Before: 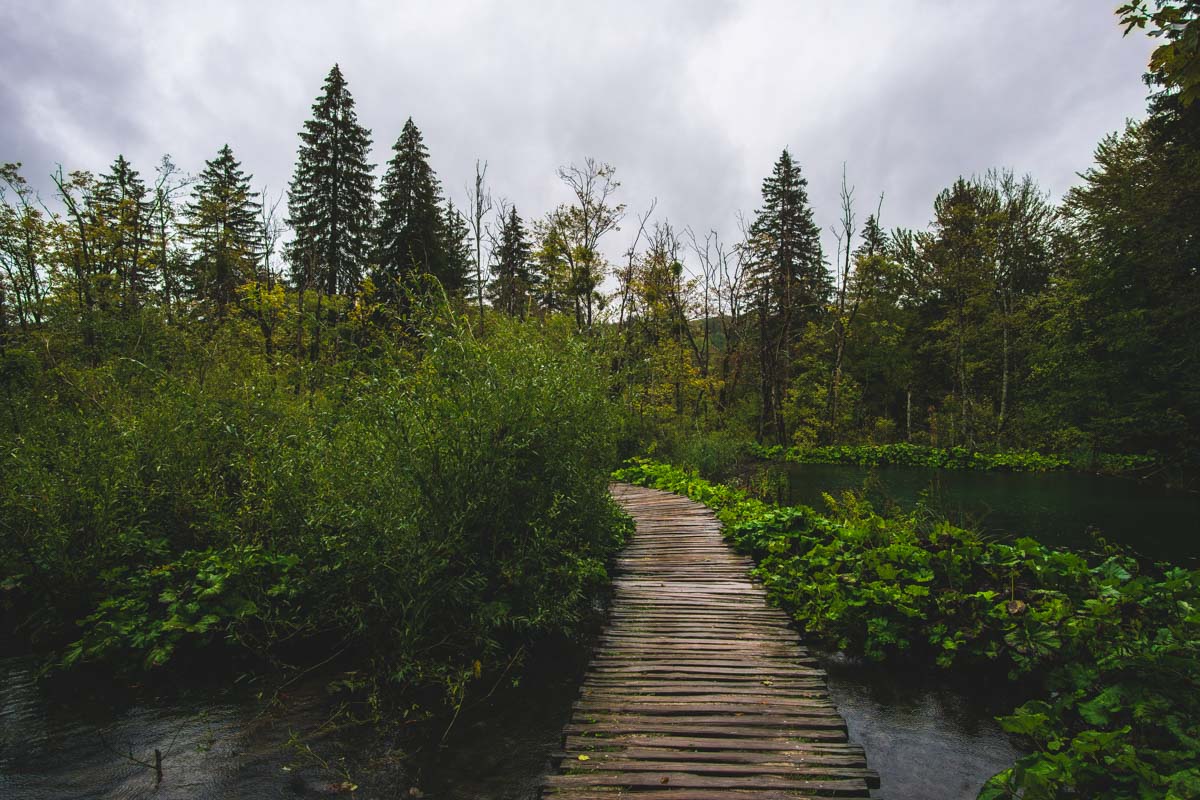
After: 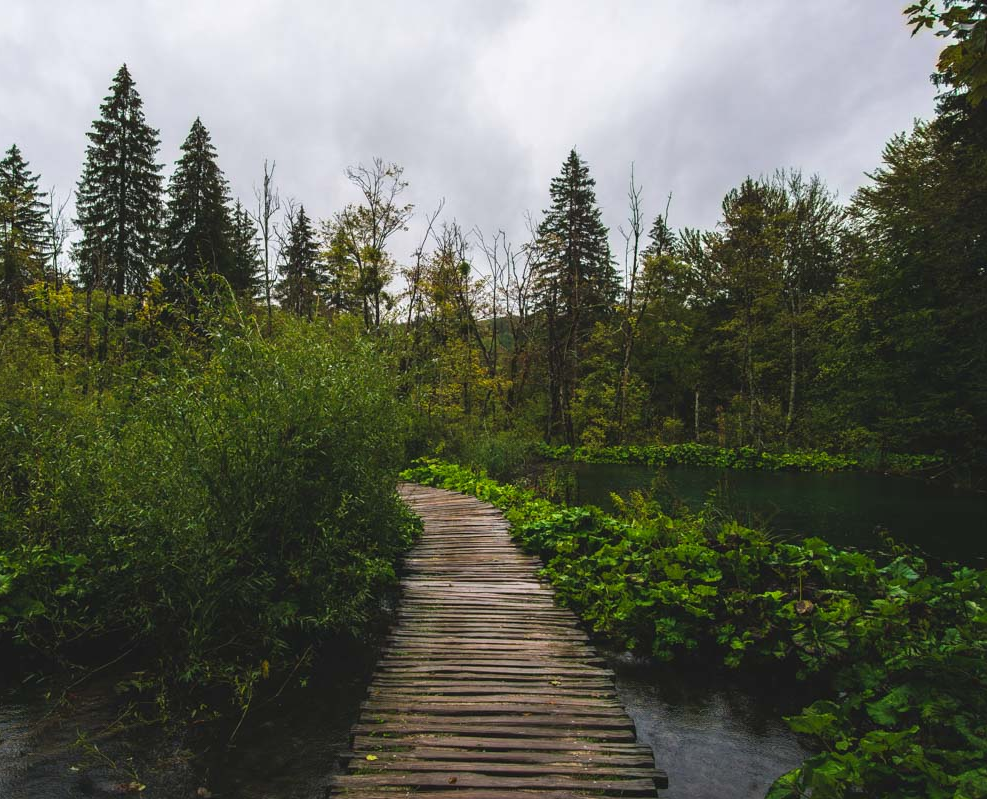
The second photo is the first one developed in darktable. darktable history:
crop: left 17.672%, bottom 0.029%
